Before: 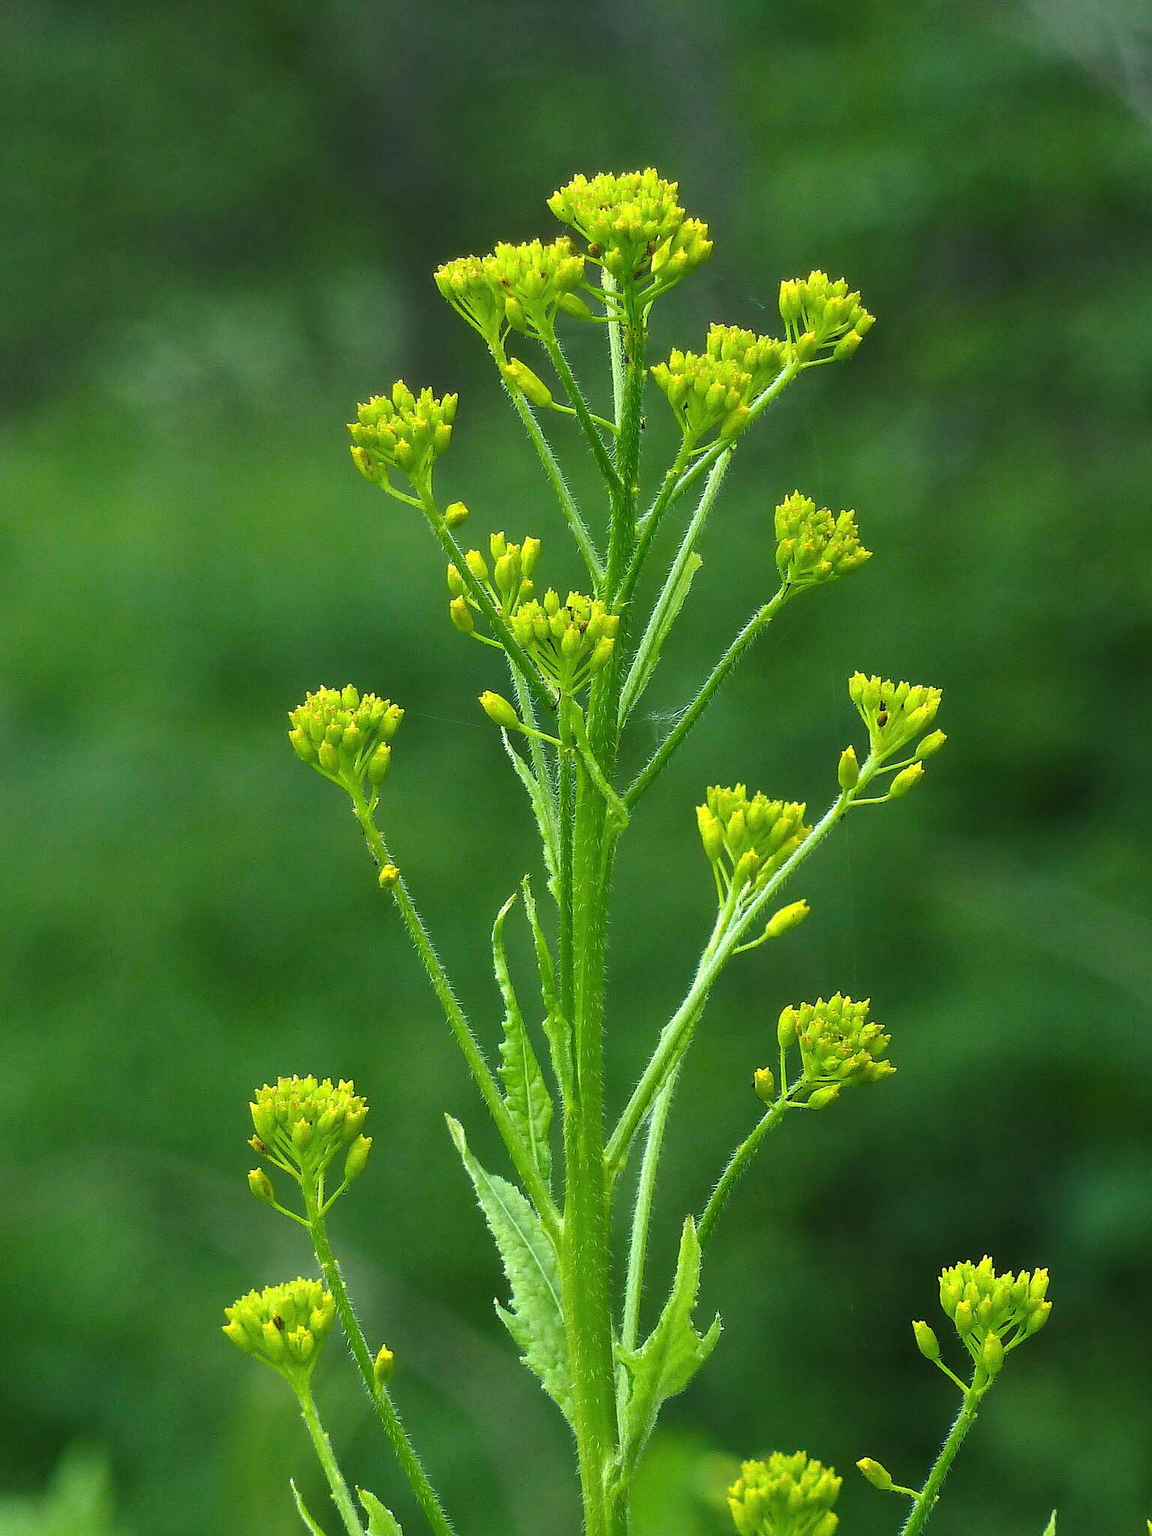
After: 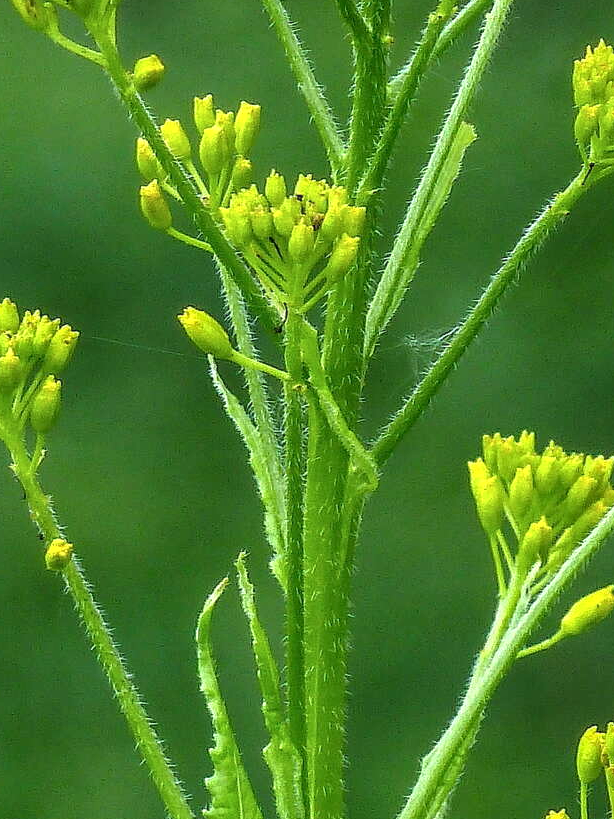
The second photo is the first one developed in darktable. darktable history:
local contrast: on, module defaults
crop: left 30%, top 30%, right 30%, bottom 30%
